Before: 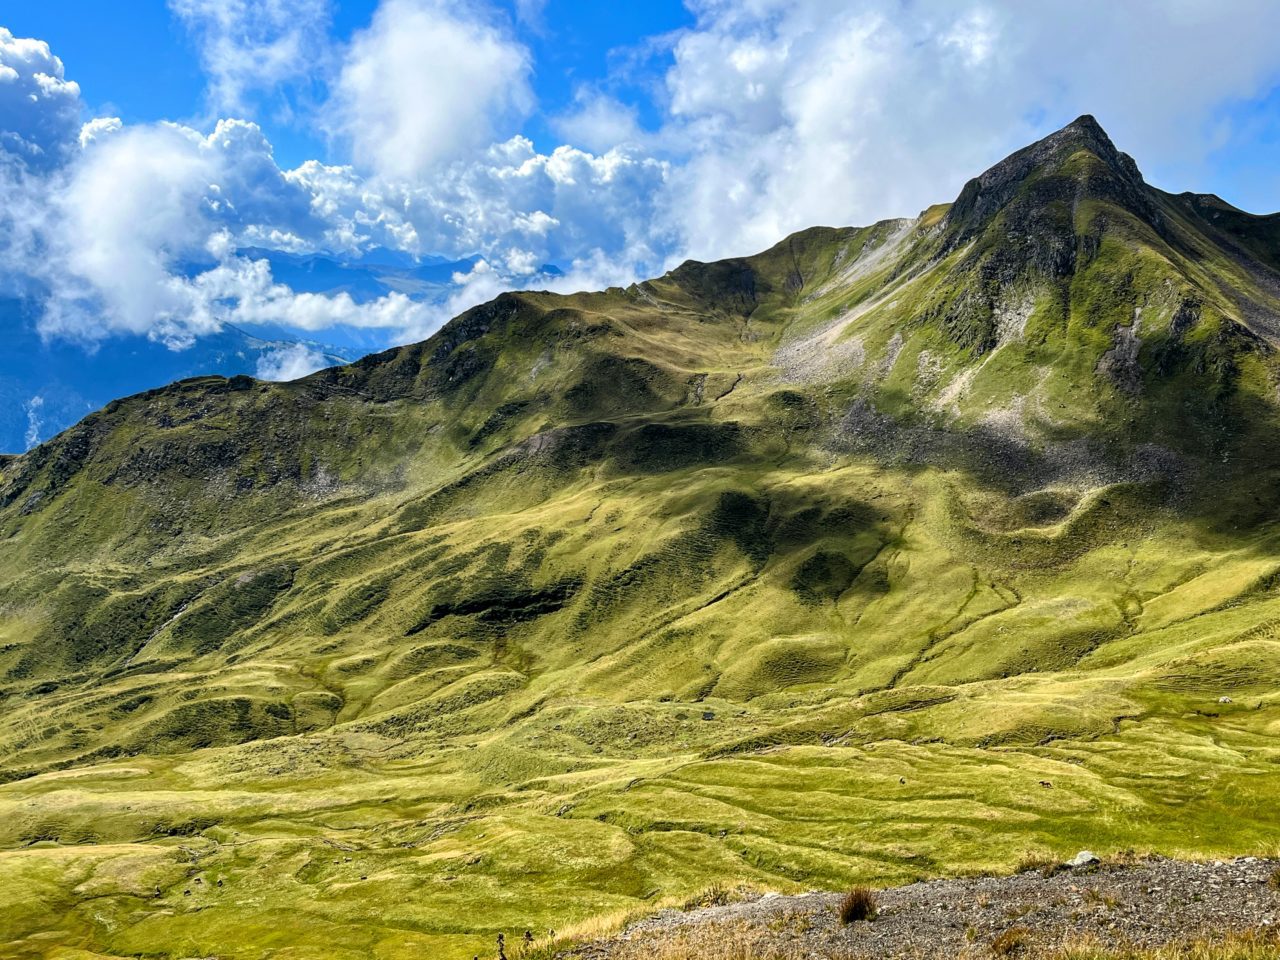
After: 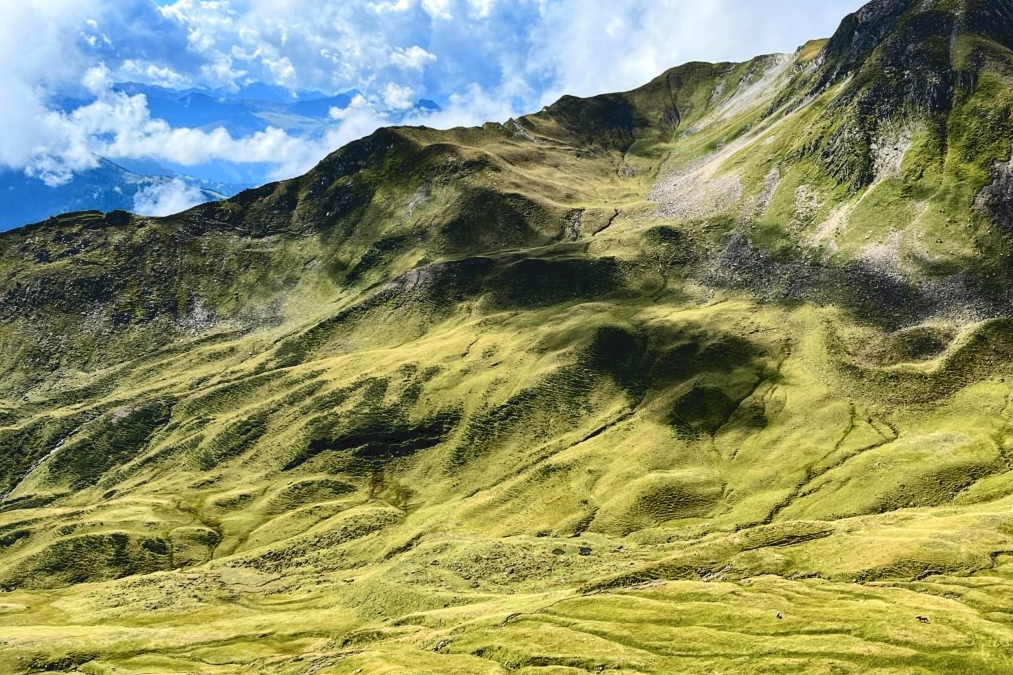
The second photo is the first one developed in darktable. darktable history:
tone curve: curves: ch0 [(0, 0) (0.003, 0.077) (0.011, 0.078) (0.025, 0.078) (0.044, 0.08) (0.069, 0.088) (0.1, 0.102) (0.136, 0.12) (0.177, 0.148) (0.224, 0.191) (0.277, 0.261) (0.335, 0.335) (0.399, 0.419) (0.468, 0.522) (0.543, 0.611) (0.623, 0.702) (0.709, 0.779) (0.801, 0.855) (0.898, 0.918) (1, 1)], color space Lab, independent channels, preserve colors none
crop: left 9.649%, top 17.26%, right 11.176%, bottom 12.382%
